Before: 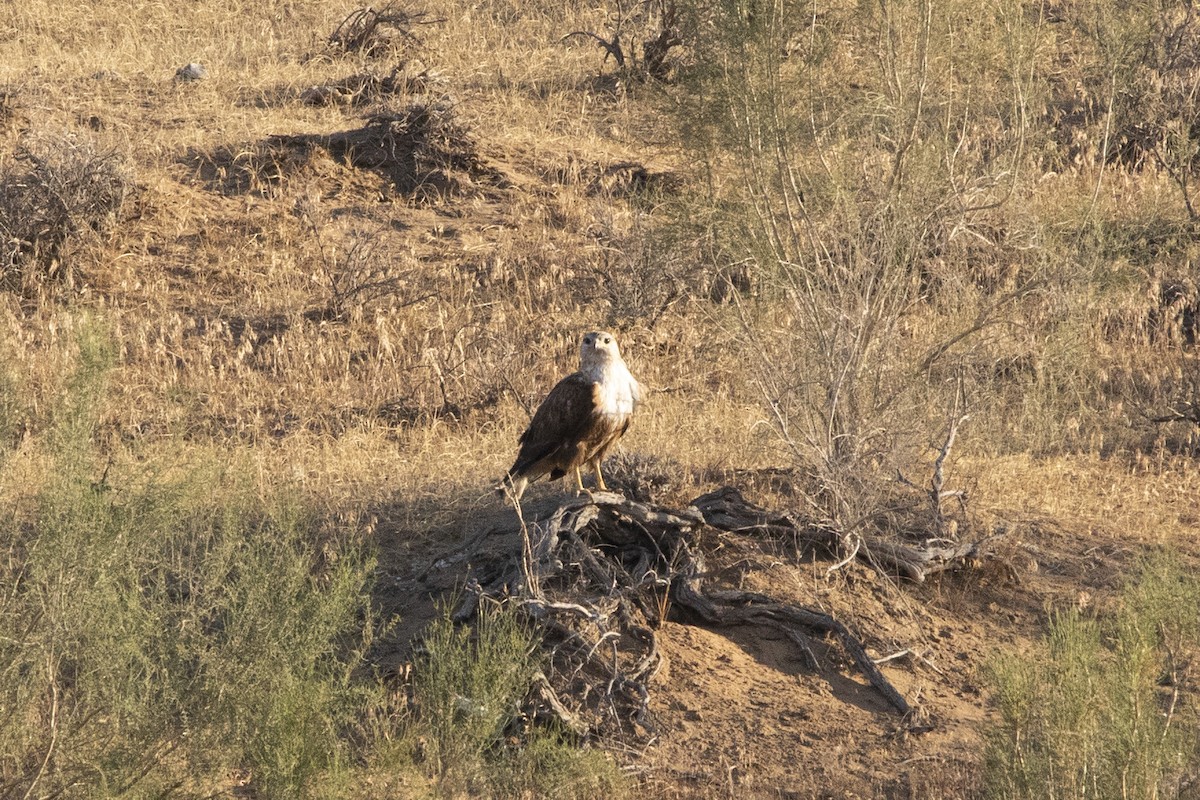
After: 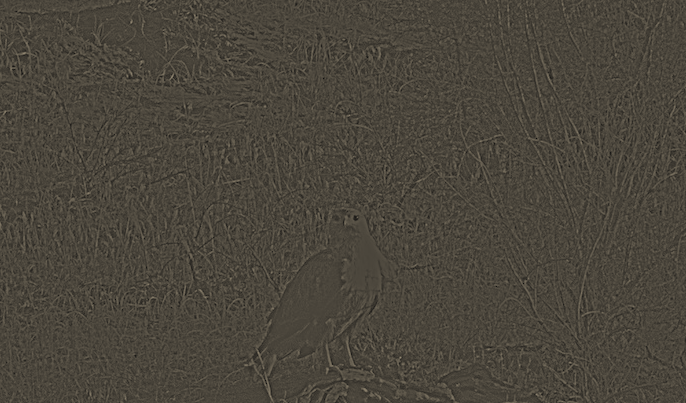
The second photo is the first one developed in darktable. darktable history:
crop: left 20.932%, top 15.471%, right 21.848%, bottom 34.081%
highpass: sharpness 9.84%, contrast boost 9.94%
color correction: highlights a* 2.72, highlights b* 22.8
filmic rgb: black relative exposure -5 EV, hardness 2.88, contrast 1.3
white balance: red 0.948, green 1.02, blue 1.176
rgb curve: curves: ch0 [(0, 0) (0.415, 0.237) (1, 1)]
